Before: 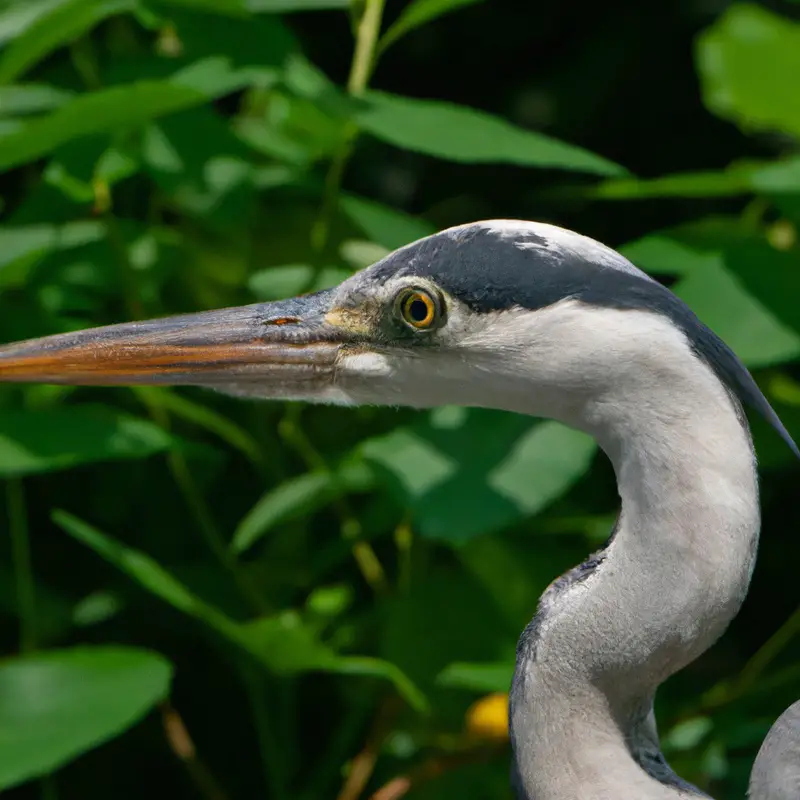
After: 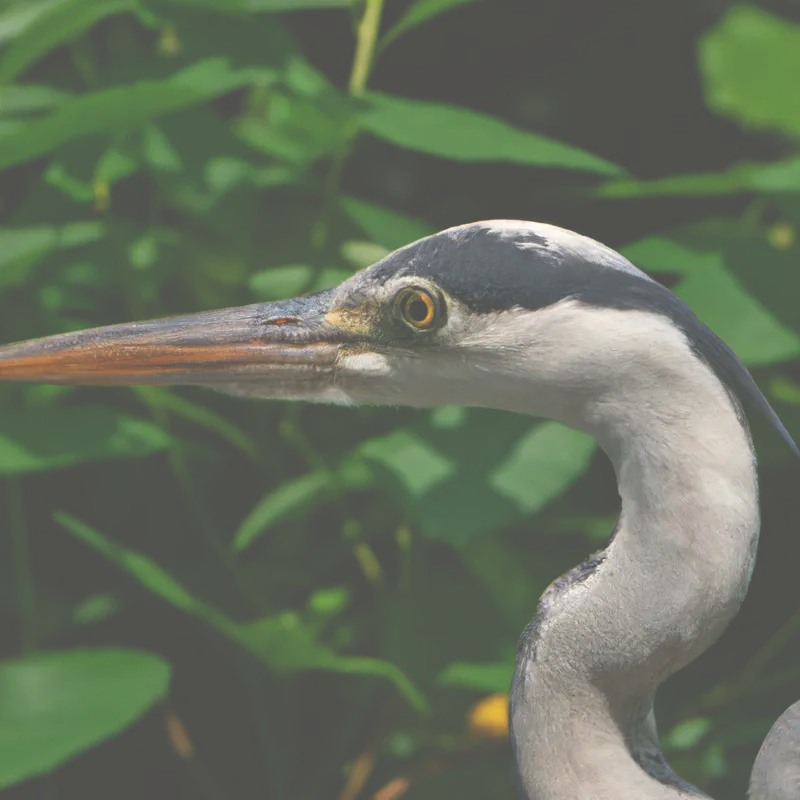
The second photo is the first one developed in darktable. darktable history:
exposure: black level correction -0.086, compensate highlight preservation false
color correction: highlights a* 0.611, highlights b* 2.81, saturation 1.08
